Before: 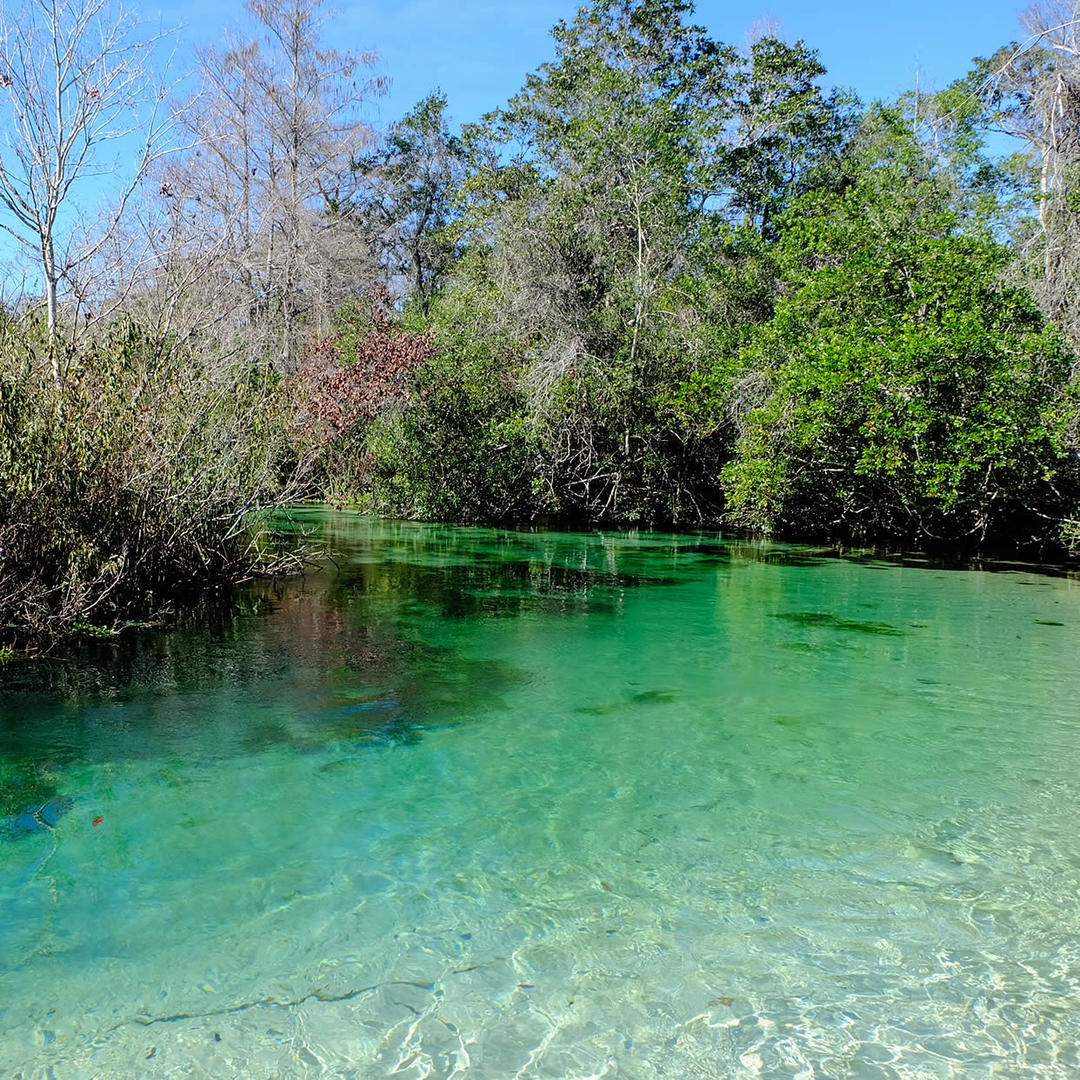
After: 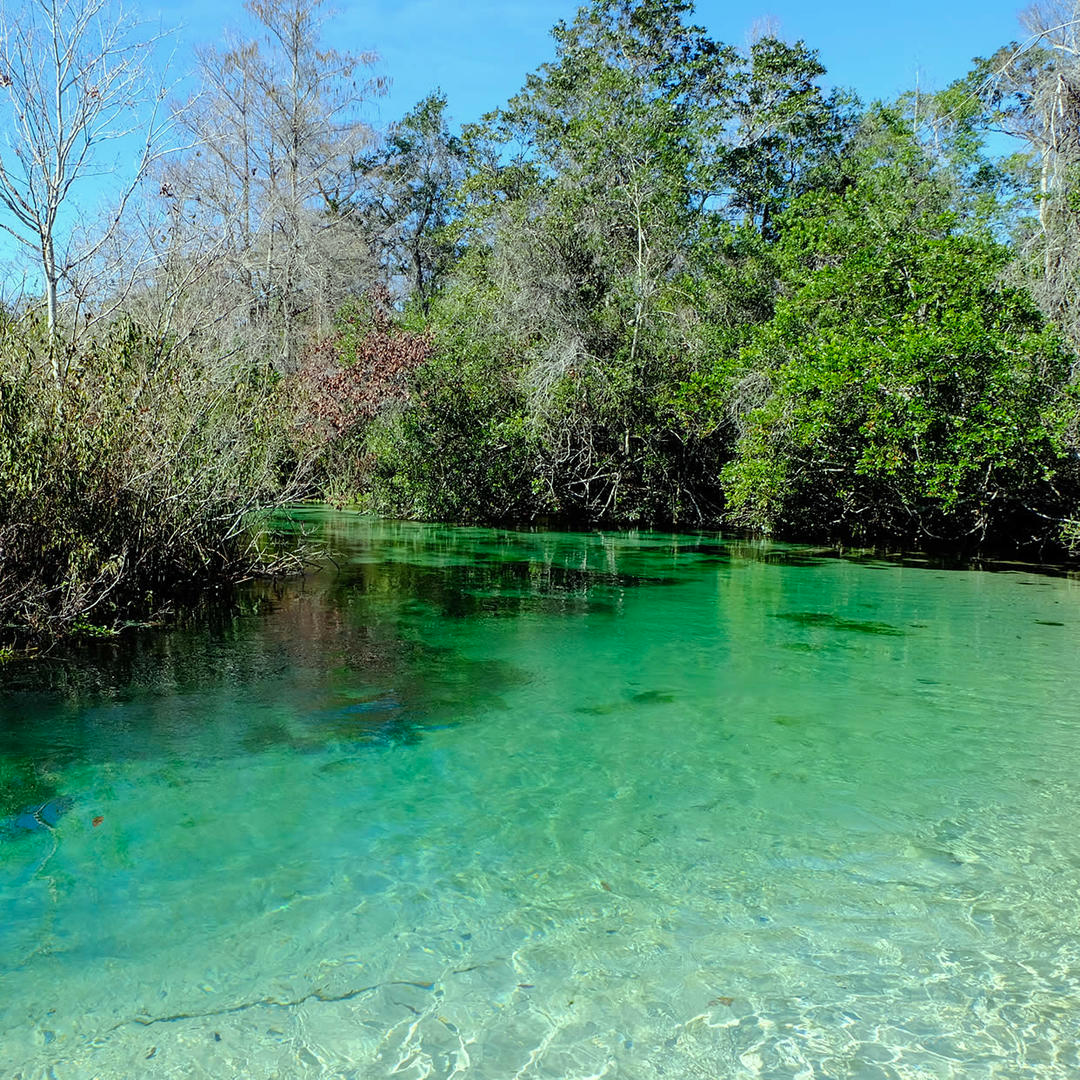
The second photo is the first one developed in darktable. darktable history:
color correction: highlights a* -8.12, highlights b* 3.18
